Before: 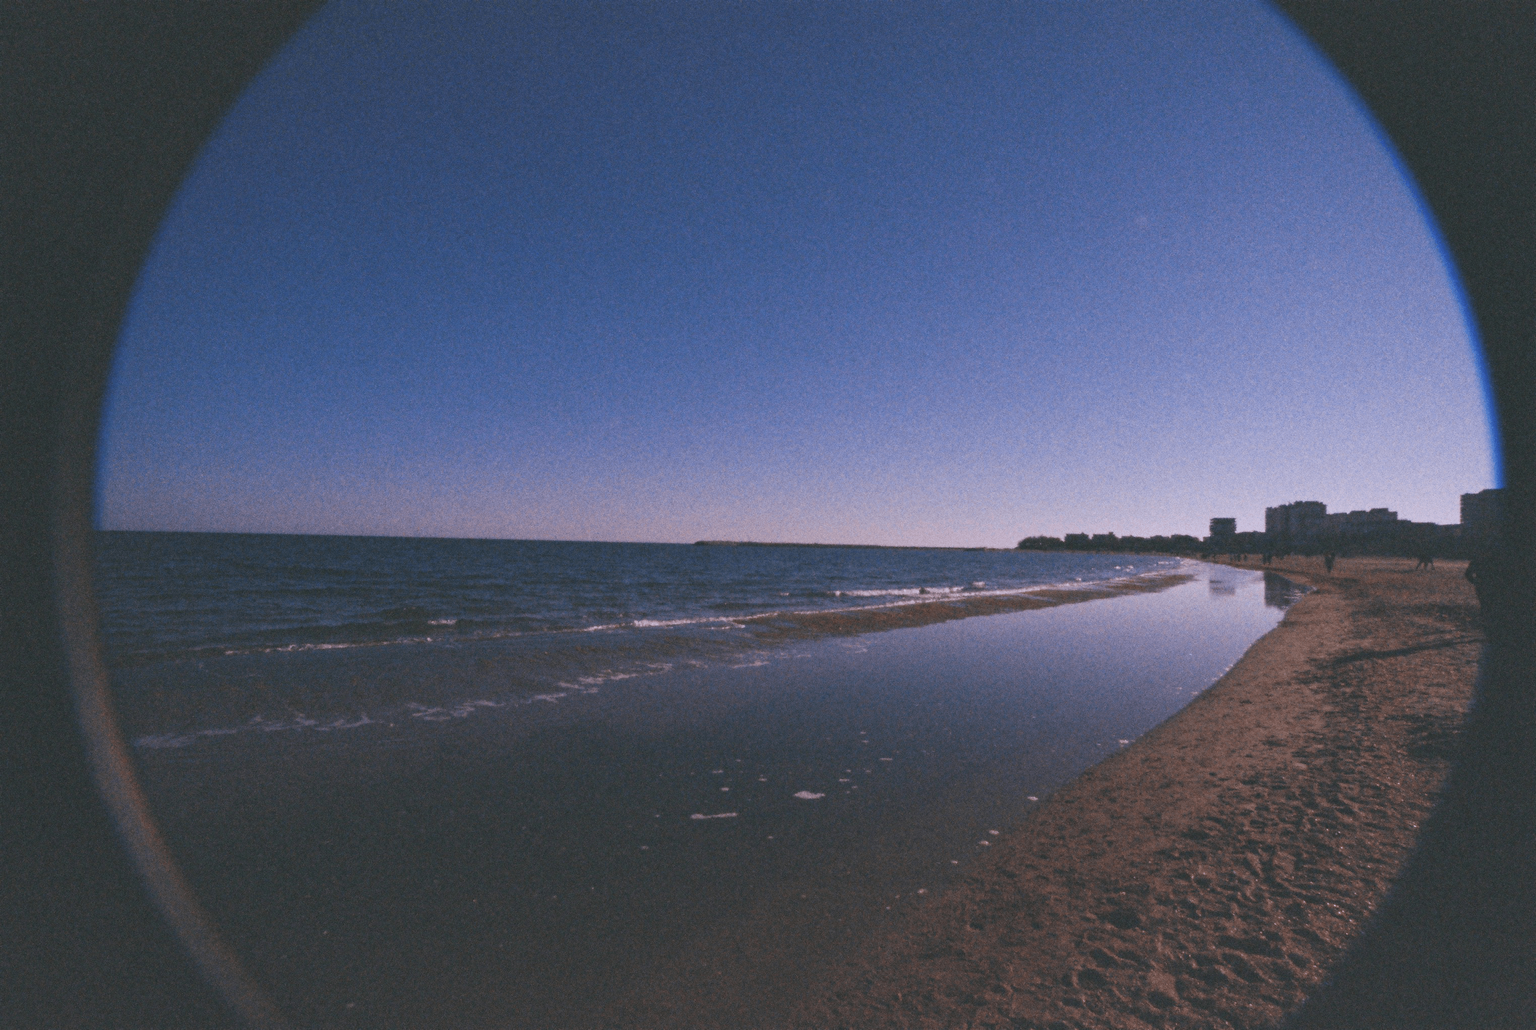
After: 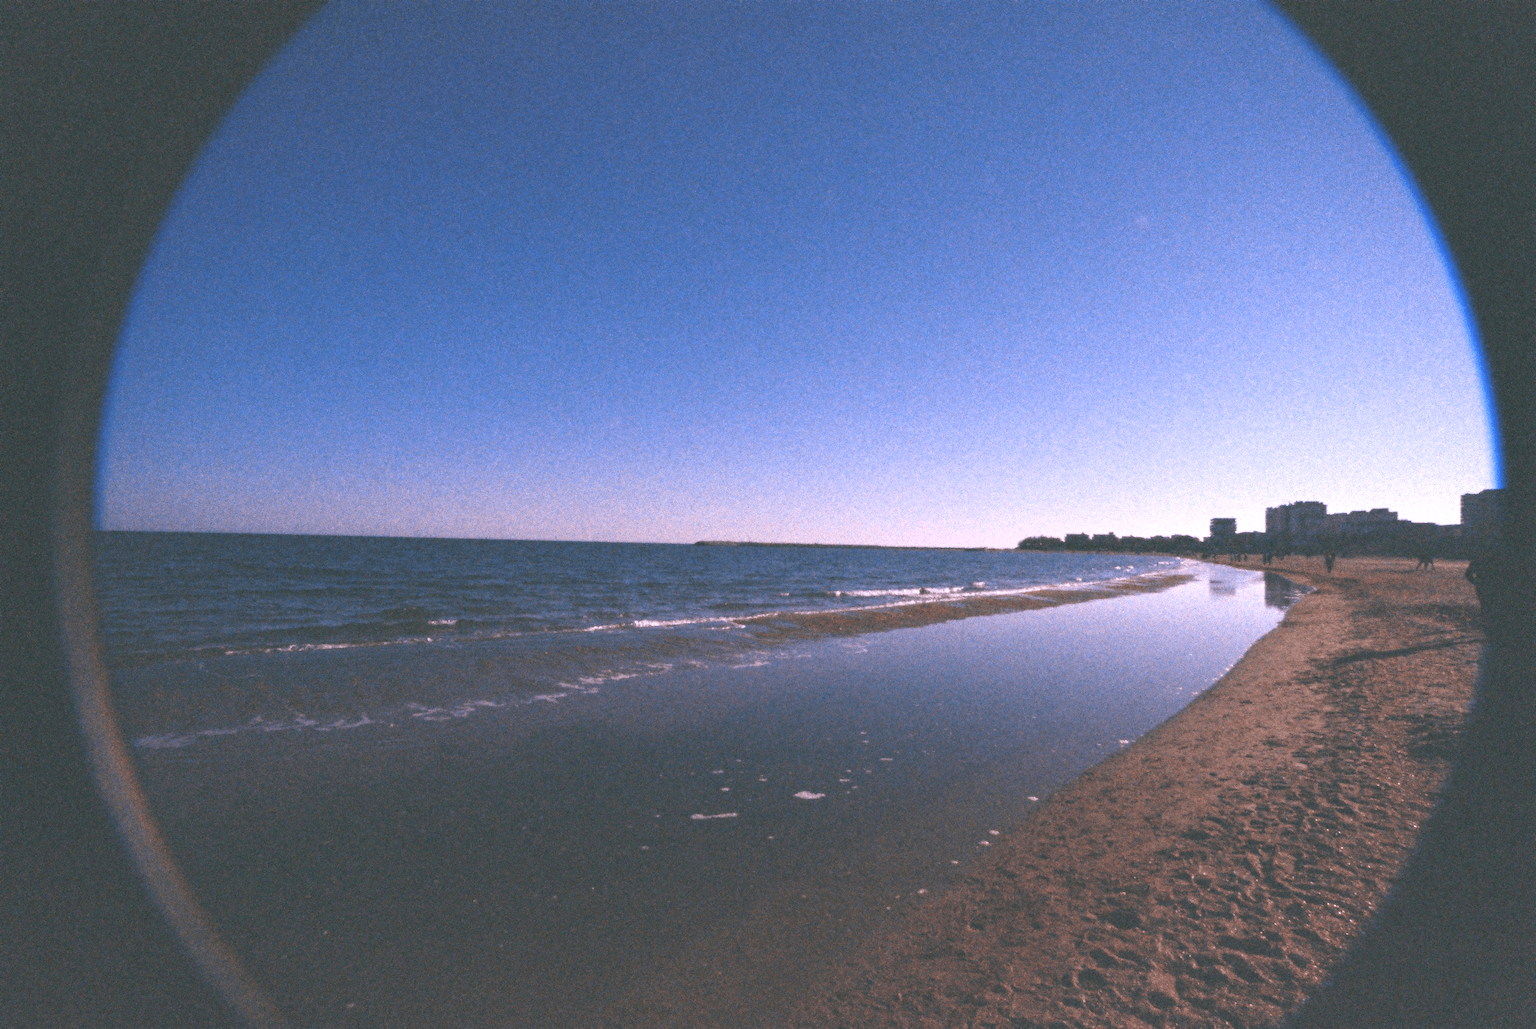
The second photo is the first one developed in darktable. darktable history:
levels: levels [0, 0.374, 0.749]
base curve: curves: ch0 [(0, 0) (0.472, 0.455) (1, 1)], preserve colors none
local contrast: mode bilateral grid, contrast 100, coarseness 100, detail 91%, midtone range 0.2
